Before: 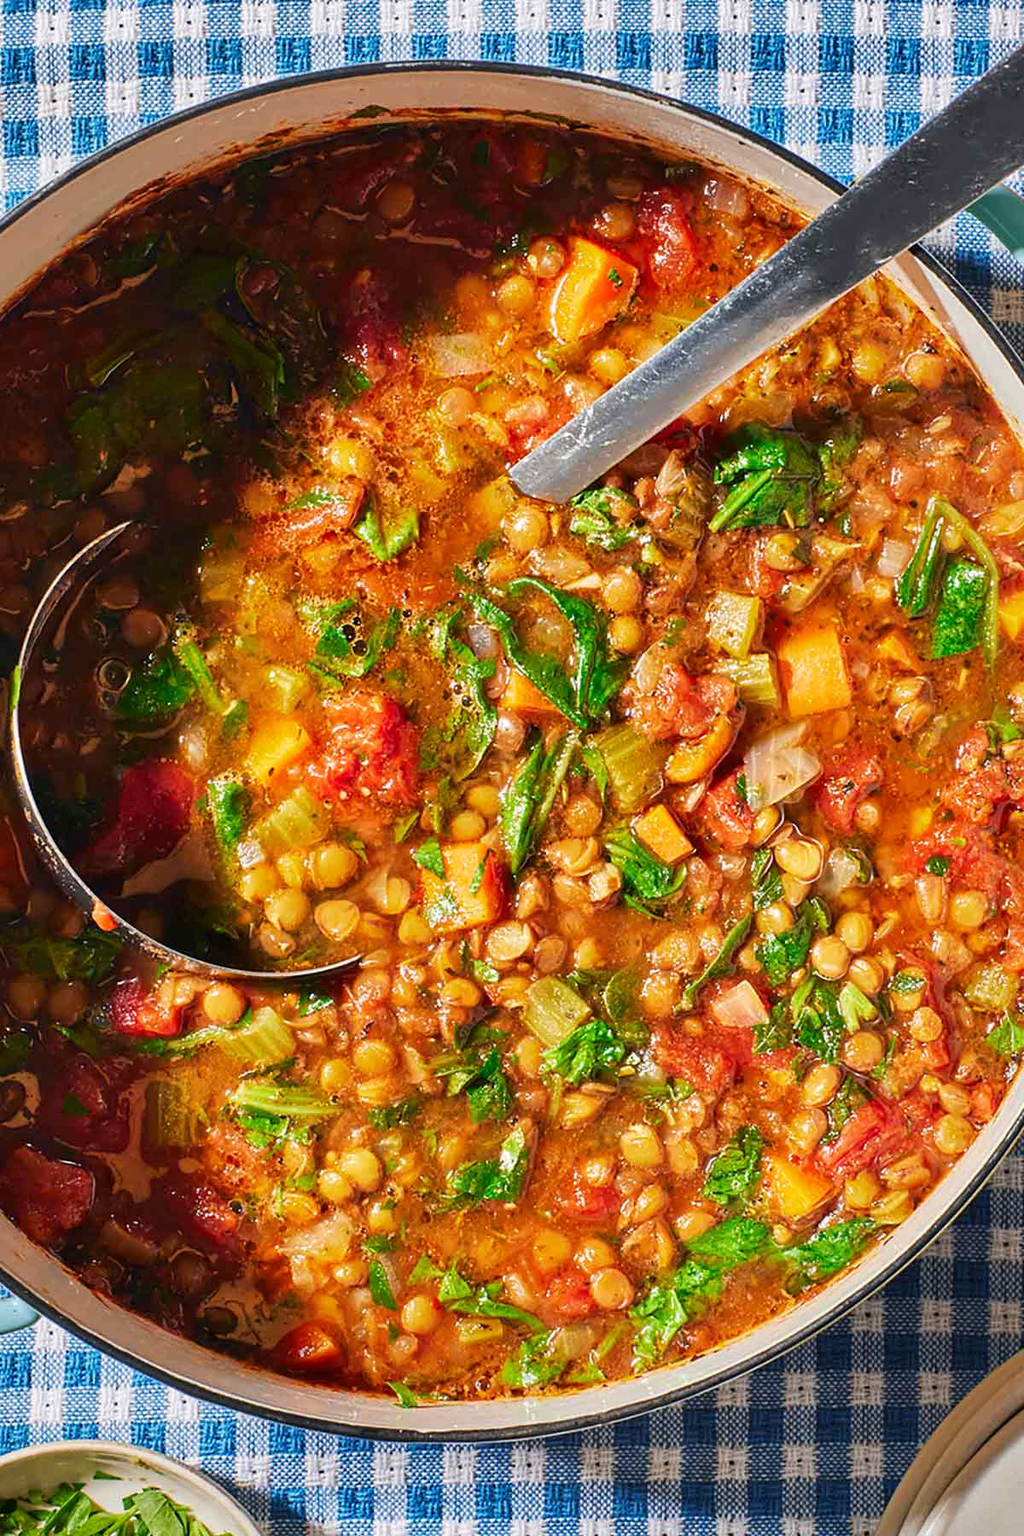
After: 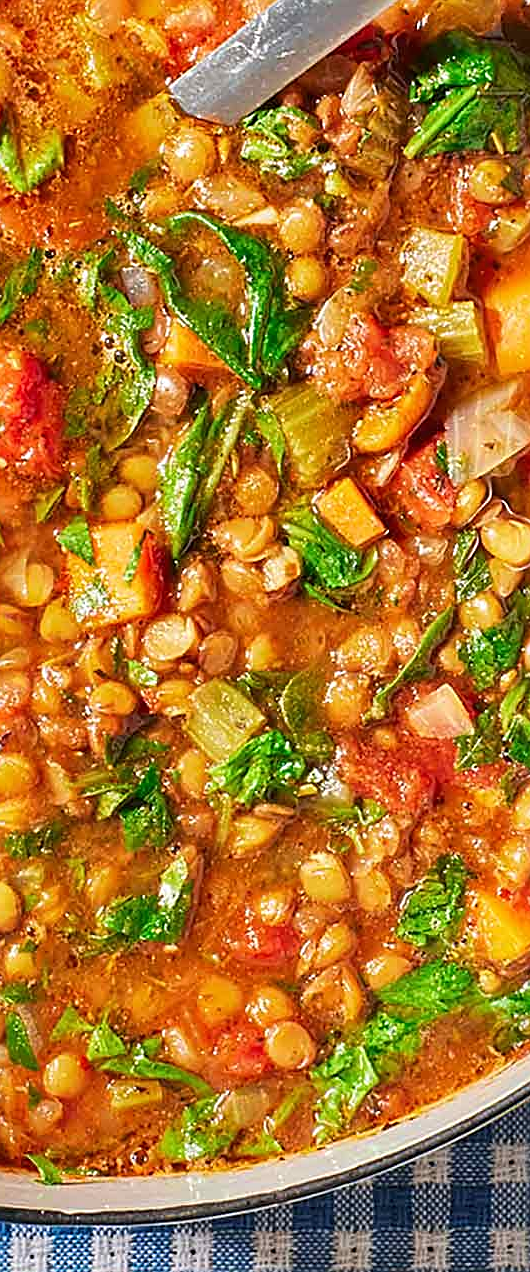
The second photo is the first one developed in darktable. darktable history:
sharpen: on, module defaults
crop: left 35.585%, top 25.848%, right 20.187%, bottom 3.395%
